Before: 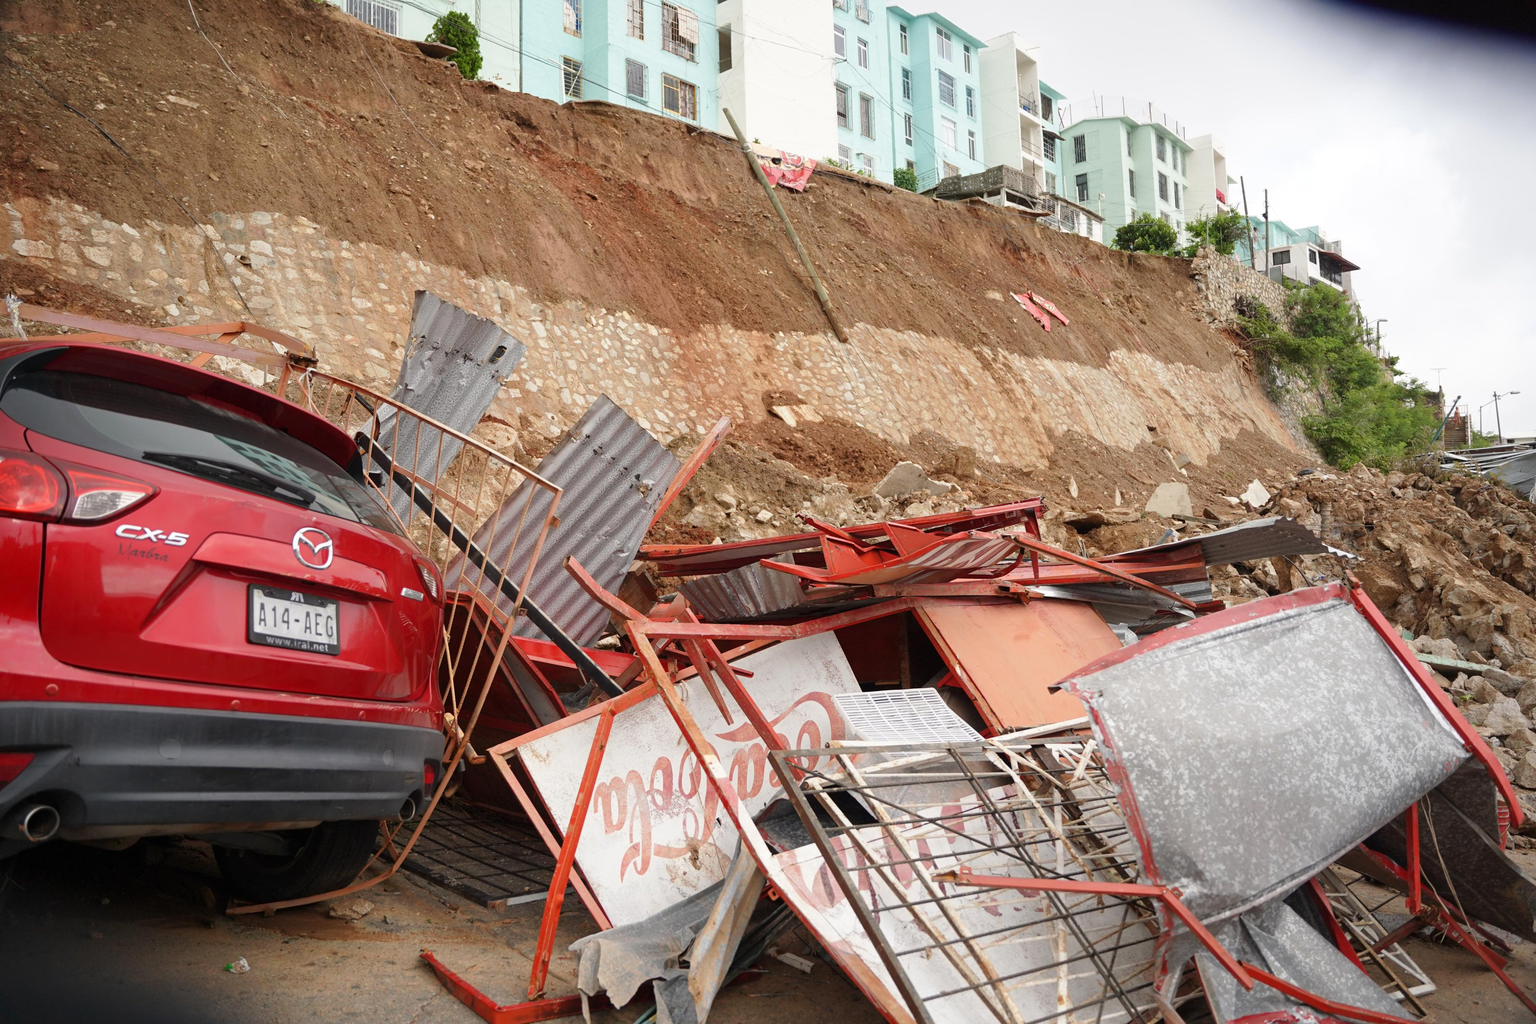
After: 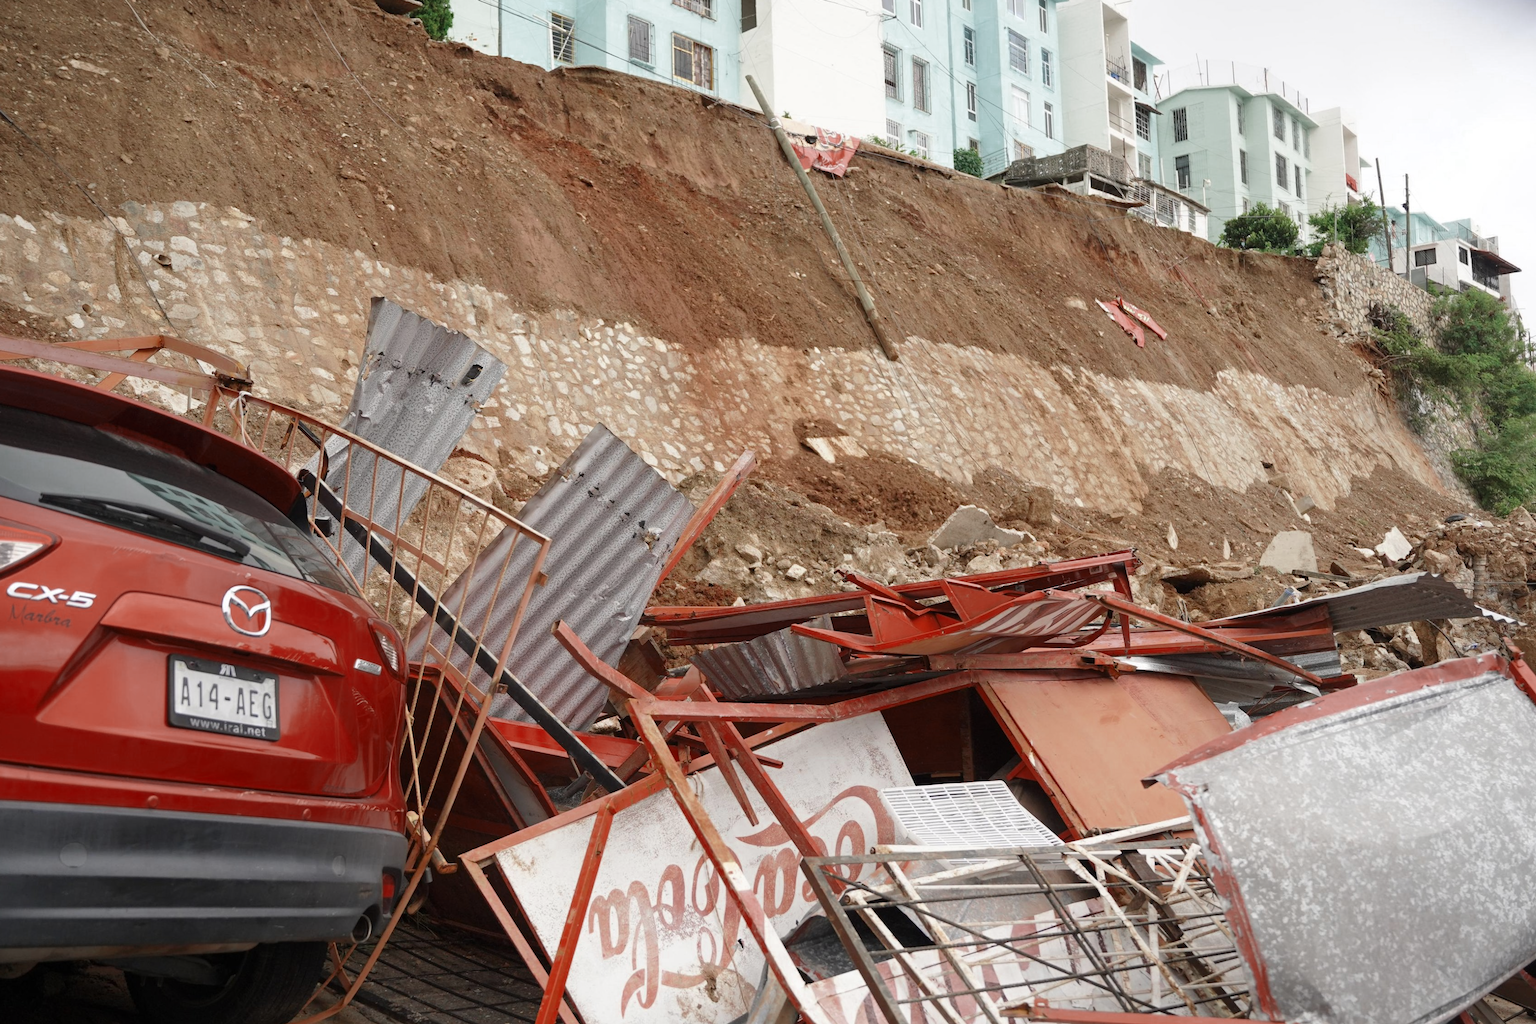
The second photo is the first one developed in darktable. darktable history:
crop and rotate: left 7.196%, top 4.574%, right 10.605%, bottom 13.178%
color zones: curves: ch0 [(0, 0.5) (0.125, 0.4) (0.25, 0.5) (0.375, 0.4) (0.5, 0.4) (0.625, 0.6) (0.75, 0.6) (0.875, 0.5)]; ch1 [(0, 0.35) (0.125, 0.45) (0.25, 0.35) (0.375, 0.35) (0.5, 0.35) (0.625, 0.35) (0.75, 0.45) (0.875, 0.35)]; ch2 [(0, 0.6) (0.125, 0.5) (0.25, 0.5) (0.375, 0.6) (0.5, 0.6) (0.625, 0.5) (0.75, 0.5) (0.875, 0.5)]
